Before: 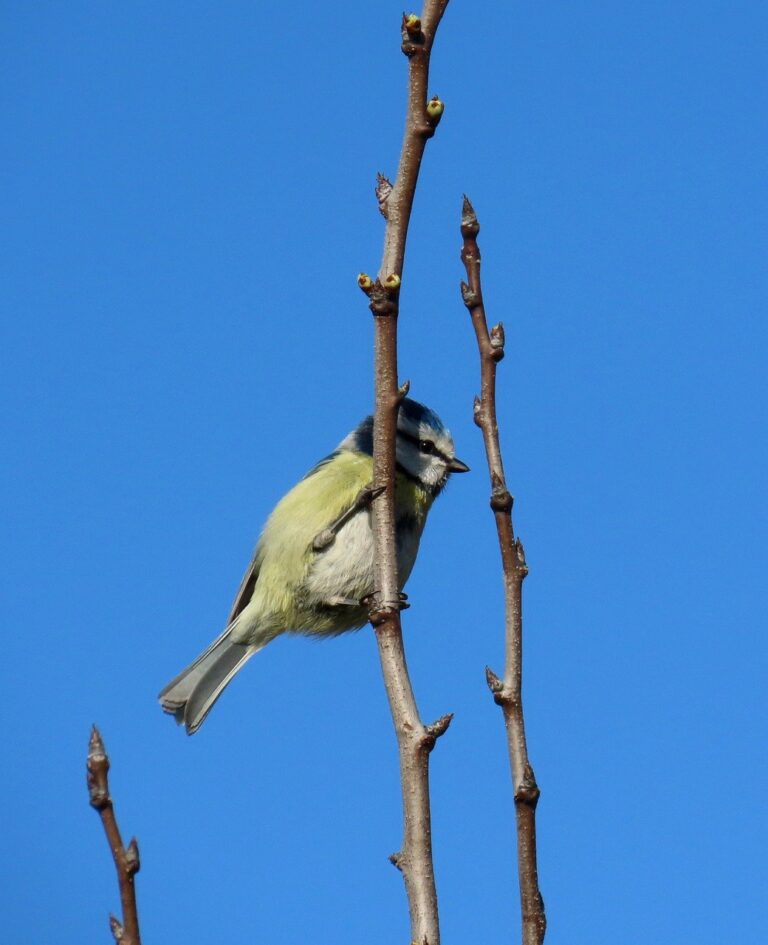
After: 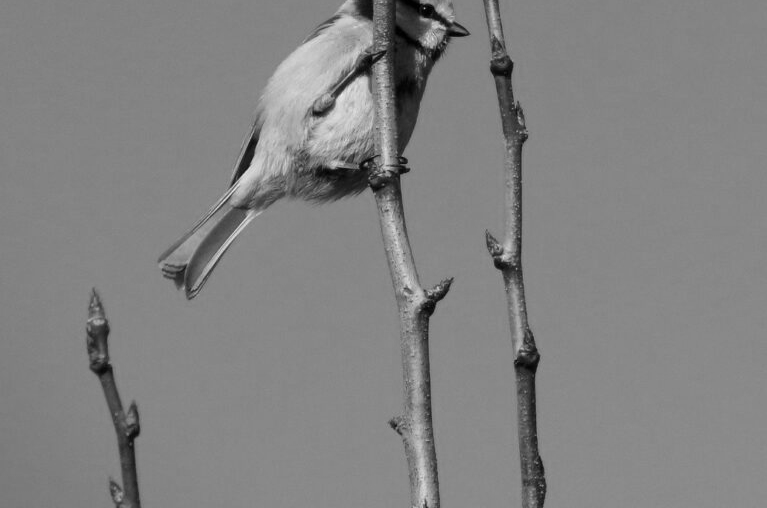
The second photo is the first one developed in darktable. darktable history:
crop and rotate: top 46.237%
monochrome: on, module defaults
white balance: red 0.925, blue 1.046
